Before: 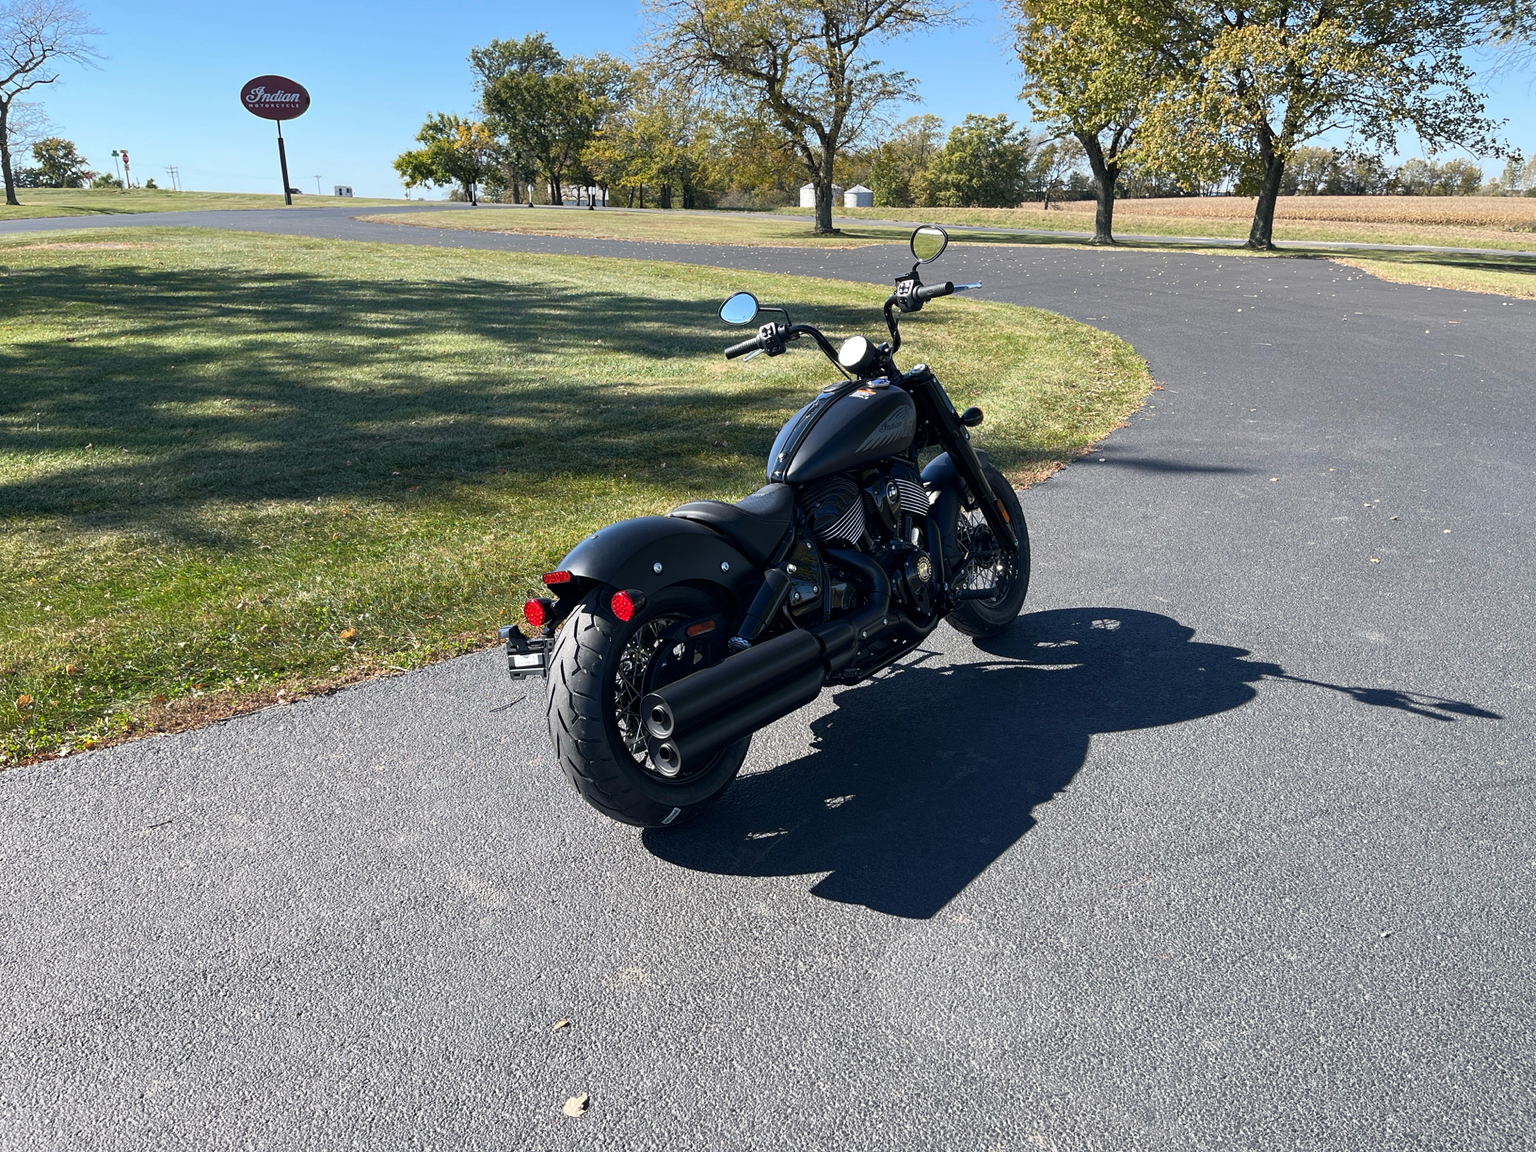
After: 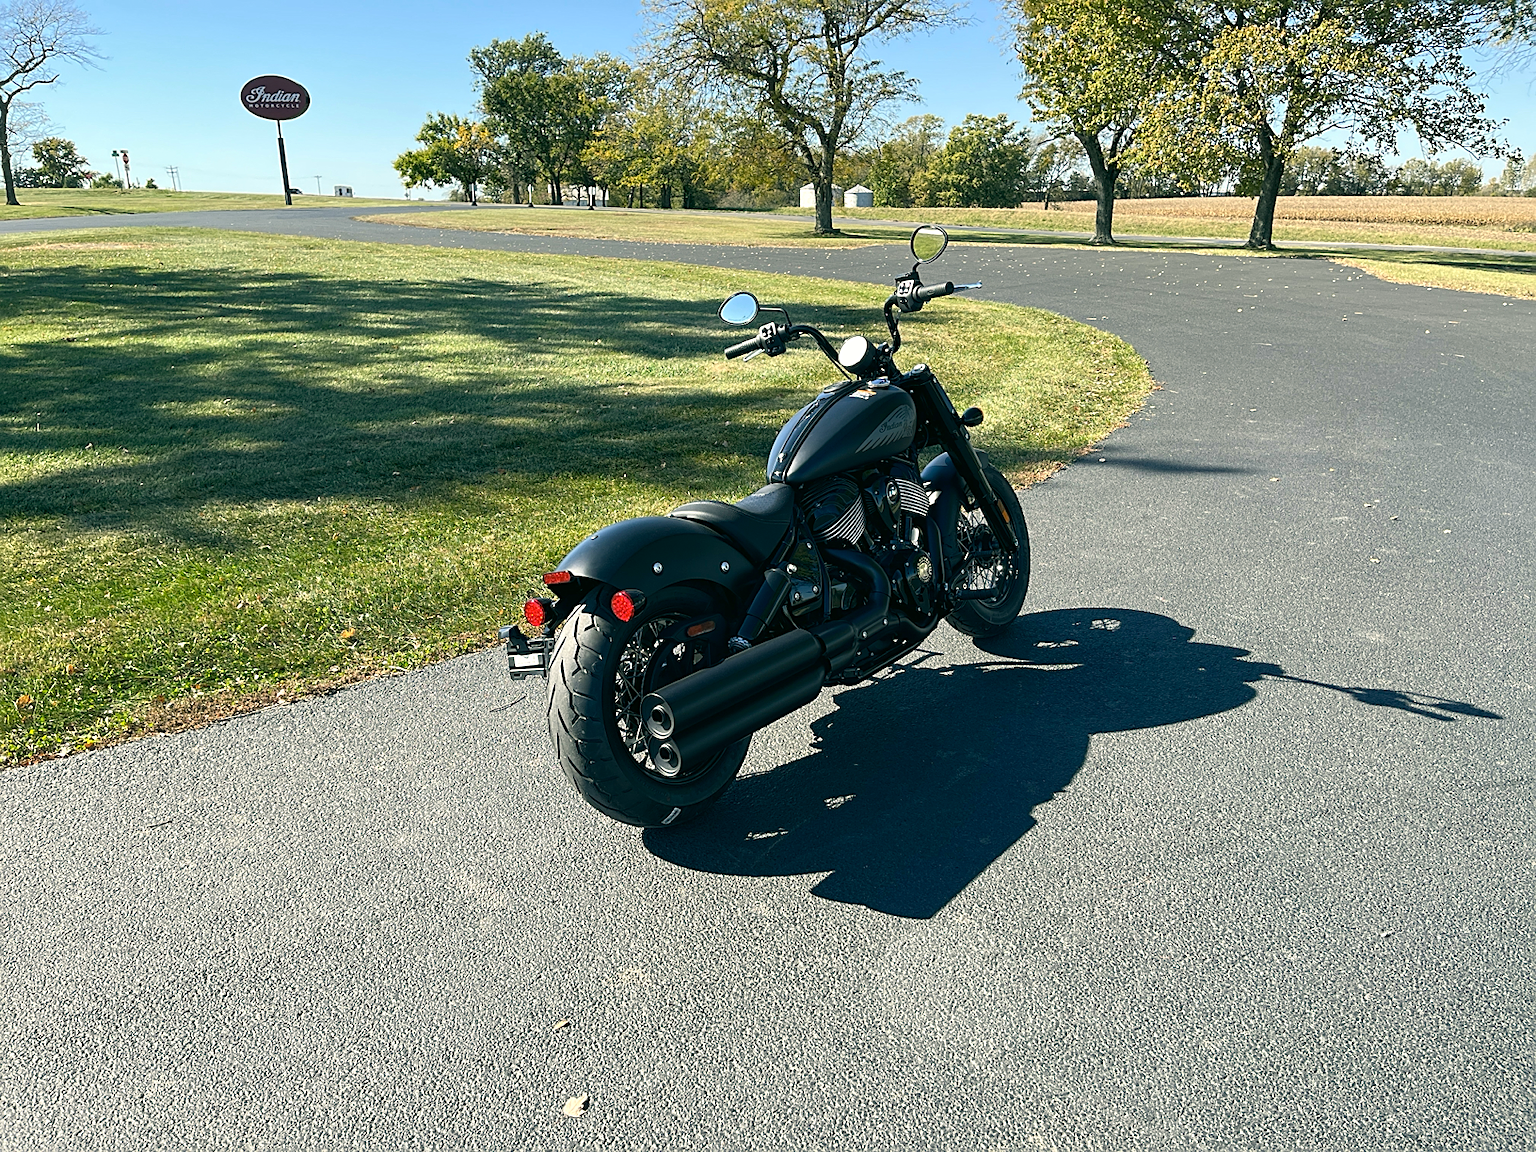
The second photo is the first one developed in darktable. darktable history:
exposure: exposure 0.203 EV, compensate exposure bias true, compensate highlight preservation false
sharpen: on, module defaults
color correction: highlights a* -0.449, highlights b* 9.31, shadows a* -9.51, shadows b* 1.05
